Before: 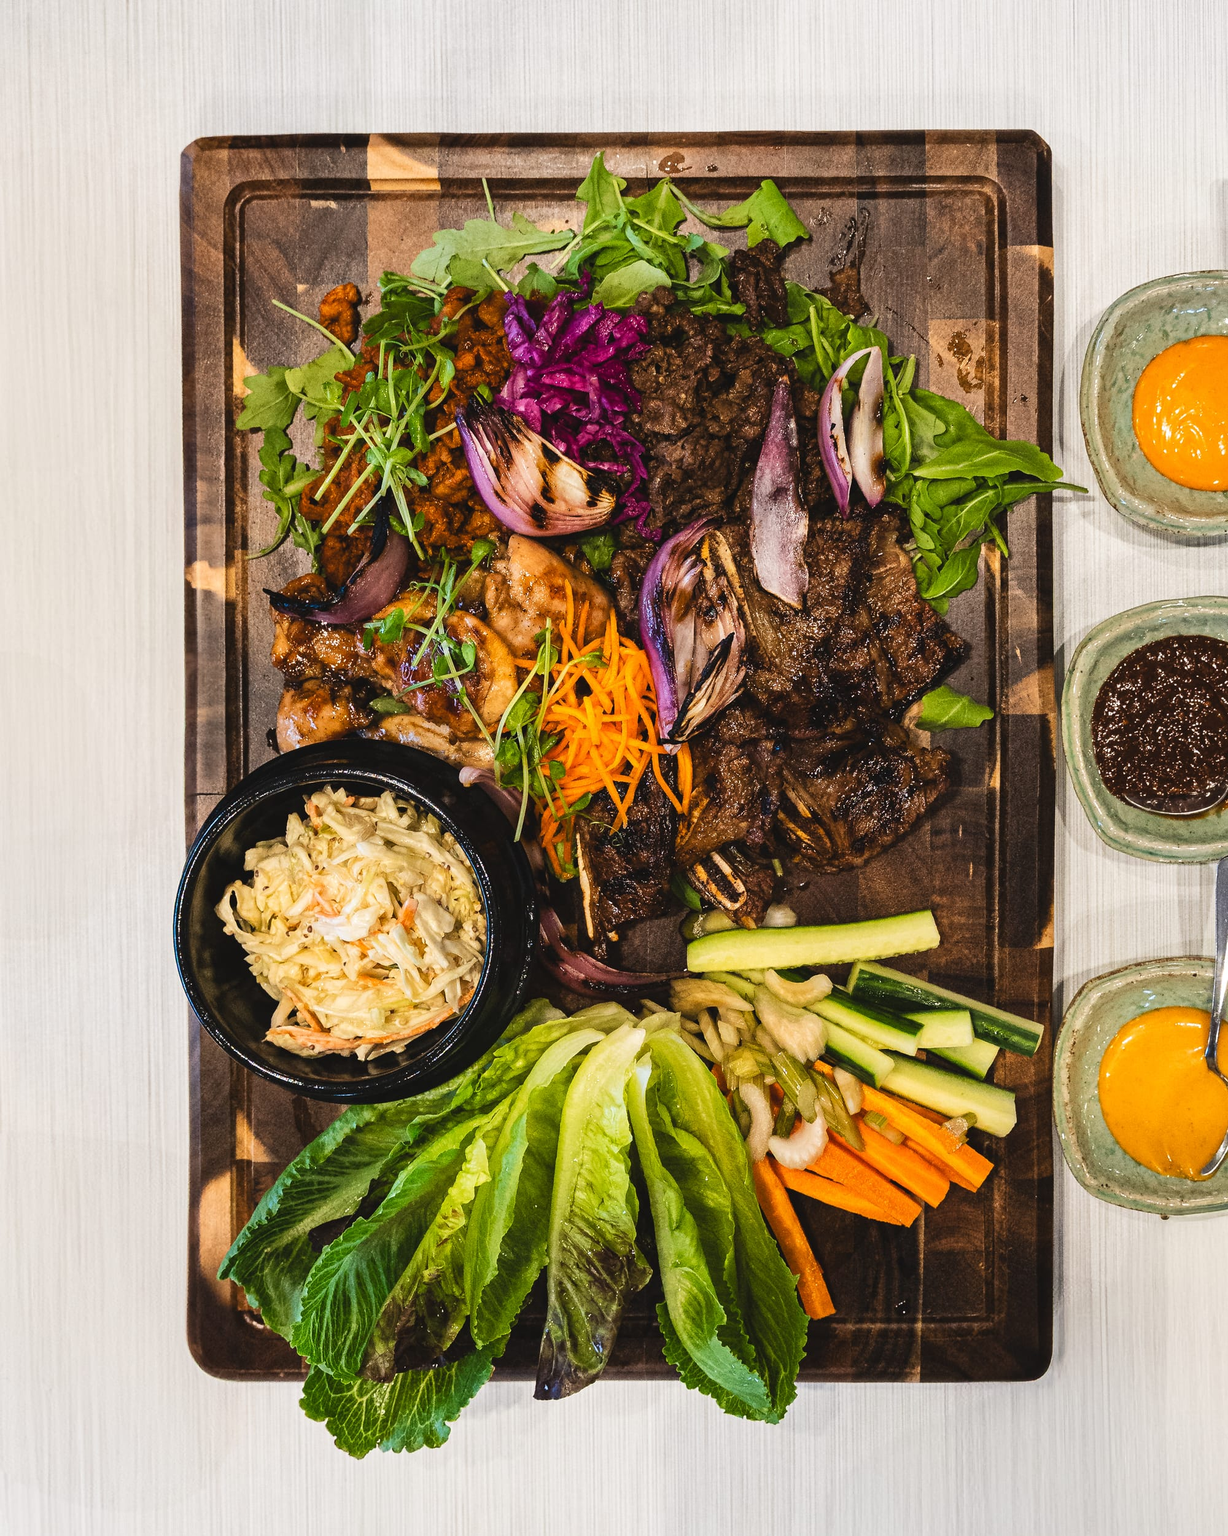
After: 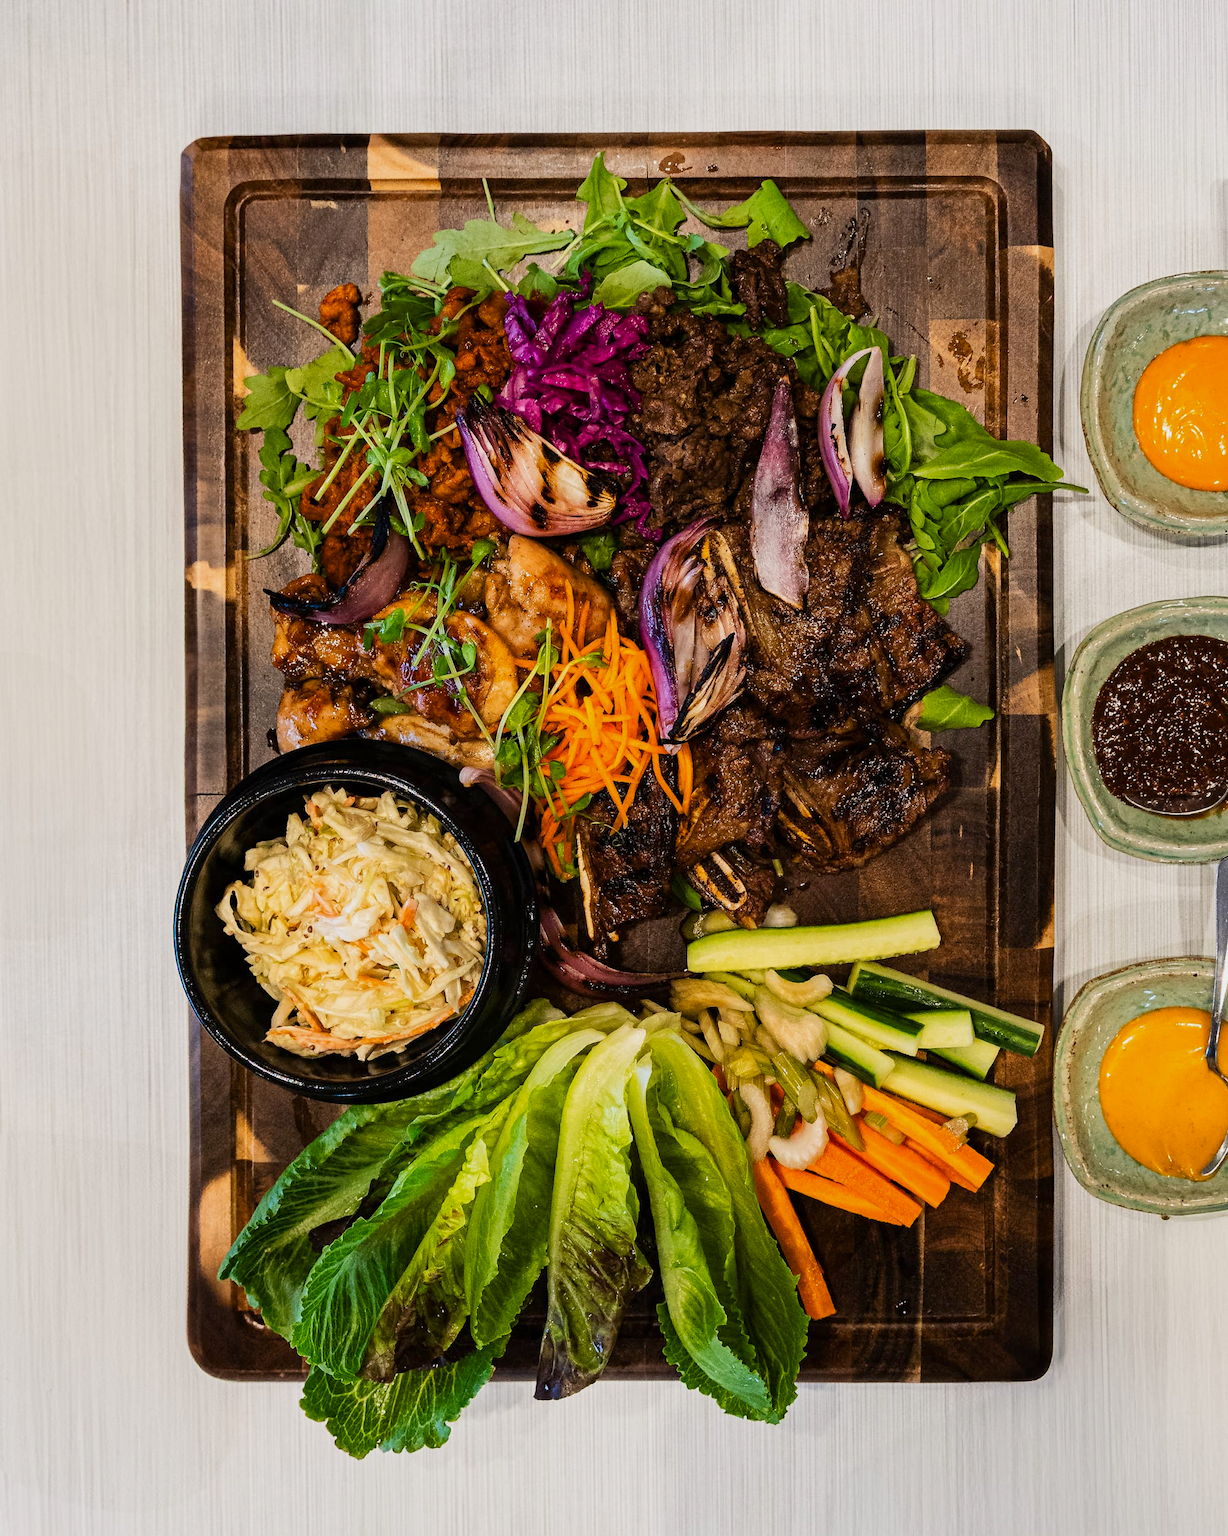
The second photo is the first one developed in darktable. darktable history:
exposure: black level correction 0.006, exposure -0.226 EV, compensate highlight preservation false
color contrast: green-magenta contrast 1.1, blue-yellow contrast 1.1, unbound 0
